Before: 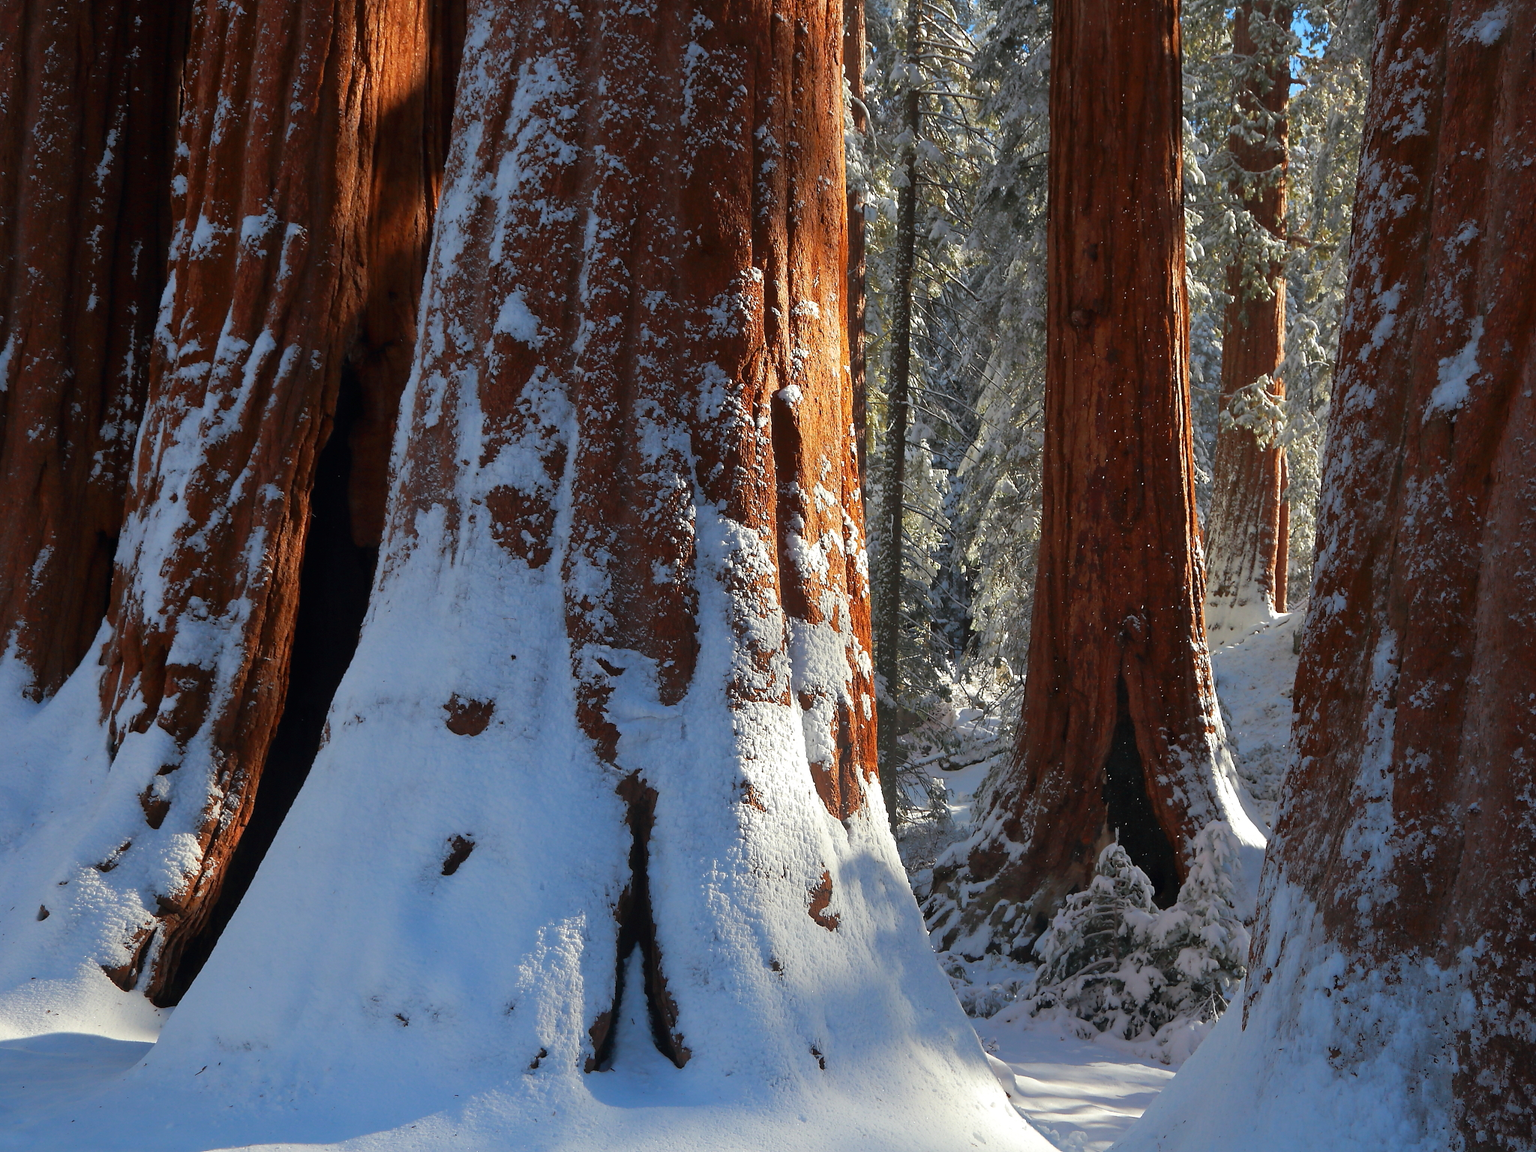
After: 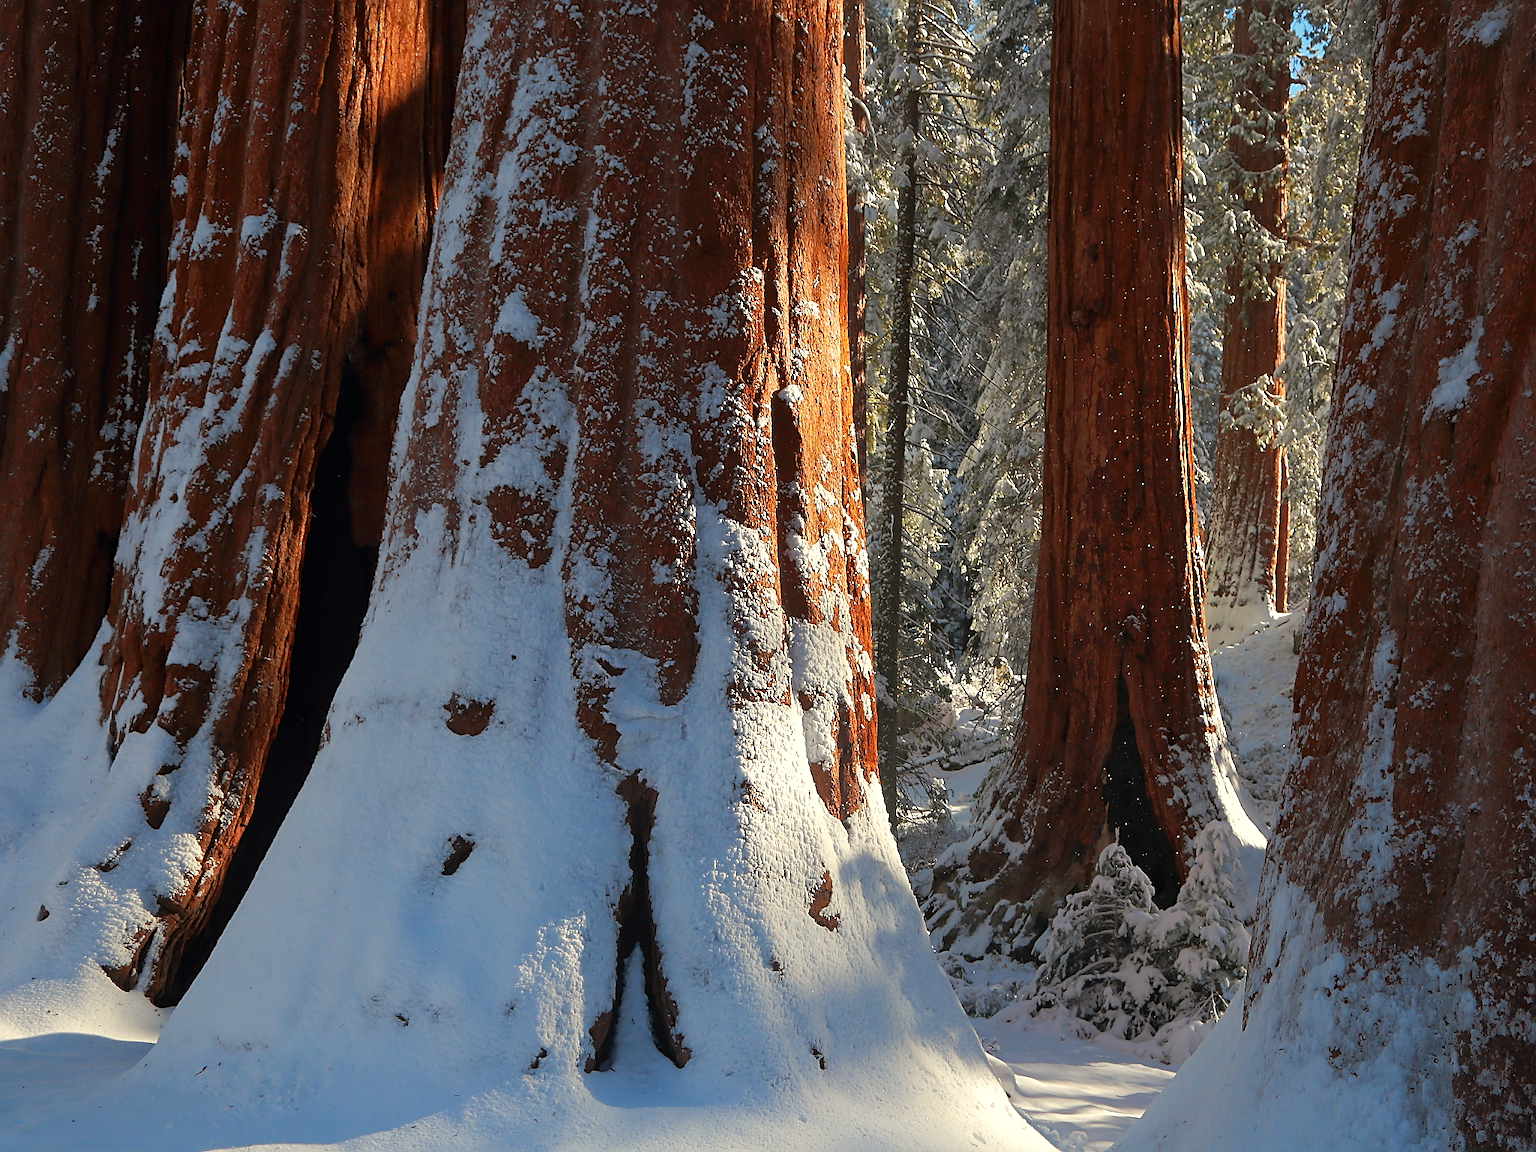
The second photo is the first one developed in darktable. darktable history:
sharpen: on, module defaults
white balance: red 1.045, blue 0.932
